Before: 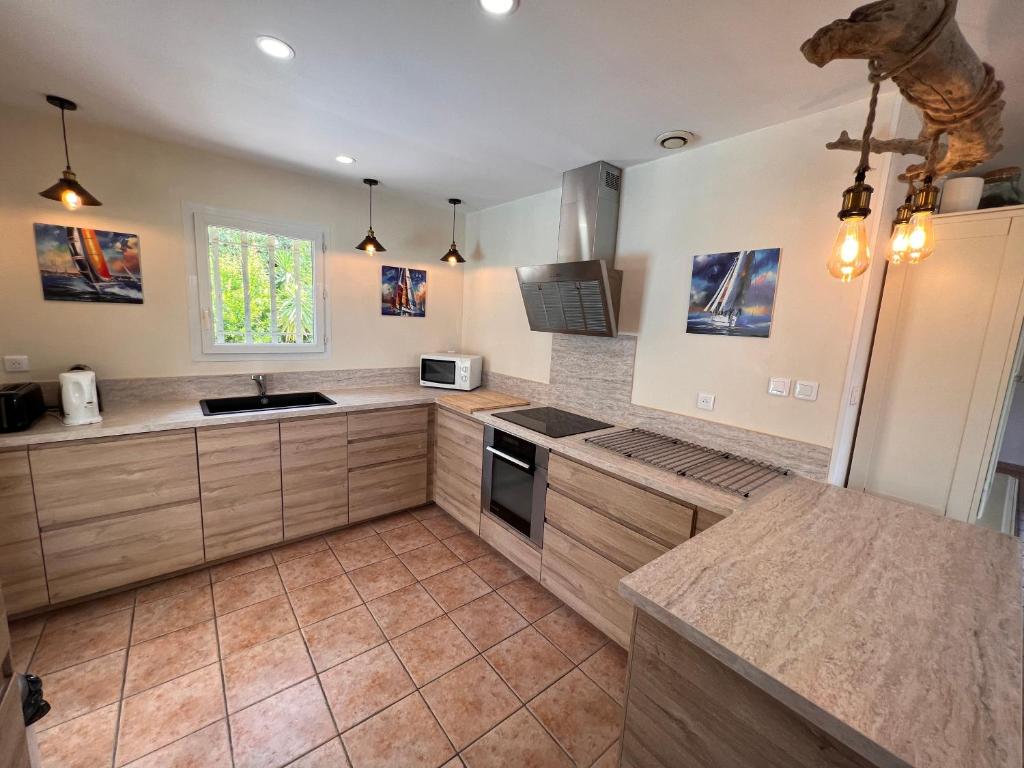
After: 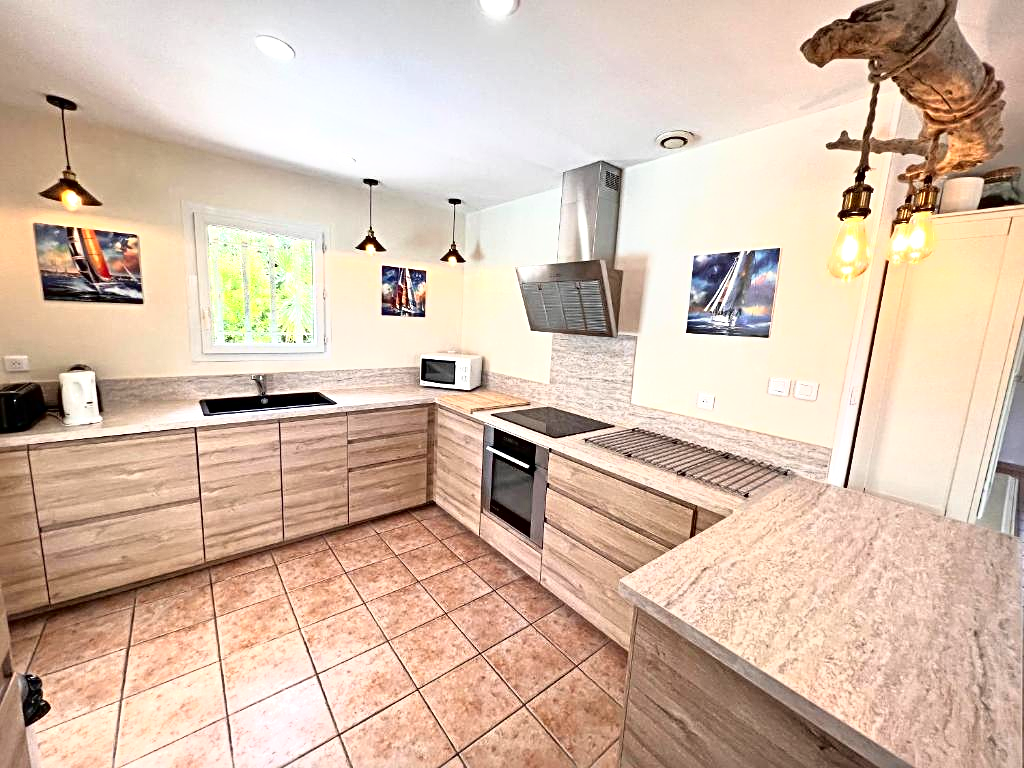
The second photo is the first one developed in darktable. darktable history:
tone equalizer: -8 EV 0.024 EV, -7 EV -0.02 EV, -6 EV 0.045 EV, -5 EV 0.042 EV, -4 EV 0.27 EV, -3 EV 0.619 EV, -2 EV 0.578 EV, -1 EV 0.208 EV, +0 EV 0.044 EV
sharpen: radius 3.953
exposure: black level correction 0, exposure 0.699 EV, compensate highlight preservation false
tone curve: curves: ch0 [(0, 0) (0.003, 0.001) (0.011, 0.005) (0.025, 0.011) (0.044, 0.02) (0.069, 0.031) (0.1, 0.045) (0.136, 0.077) (0.177, 0.124) (0.224, 0.181) (0.277, 0.245) (0.335, 0.316) (0.399, 0.393) (0.468, 0.477) (0.543, 0.568) (0.623, 0.666) (0.709, 0.771) (0.801, 0.871) (0.898, 0.965) (1, 1)], color space Lab, independent channels, preserve colors none
